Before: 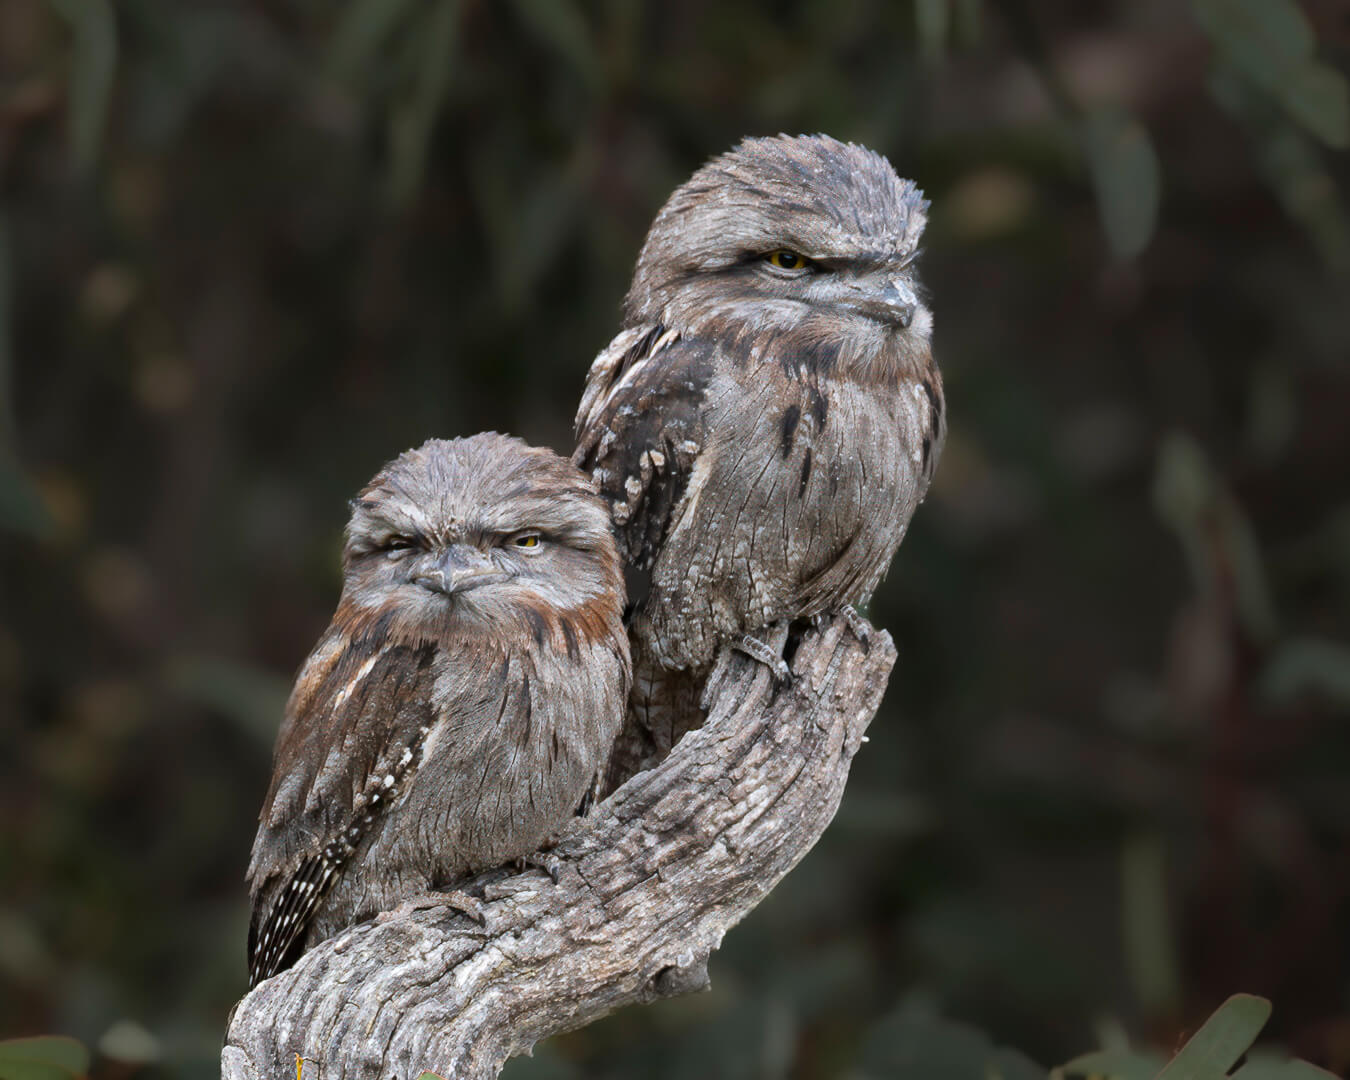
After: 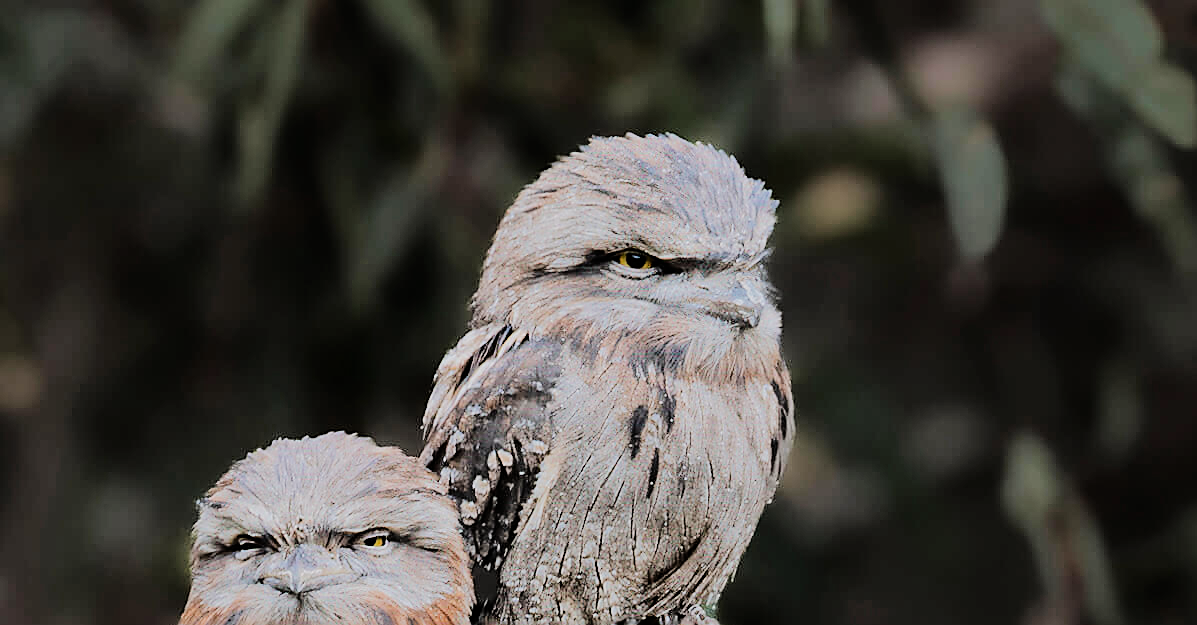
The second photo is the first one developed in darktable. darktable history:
tone equalizer: -7 EV 0.142 EV, -6 EV 0.582 EV, -5 EV 1.16 EV, -4 EV 1.36 EV, -3 EV 1.14 EV, -2 EV 0.6 EV, -1 EV 0.157 EV, edges refinement/feathering 500, mask exposure compensation -1.57 EV, preserve details no
crop and rotate: left 11.324%, bottom 42.053%
sharpen: radius 1.384, amount 1.261, threshold 0.656
filmic rgb: black relative exposure -7.65 EV, white relative exposure 4.56 EV, hardness 3.61
